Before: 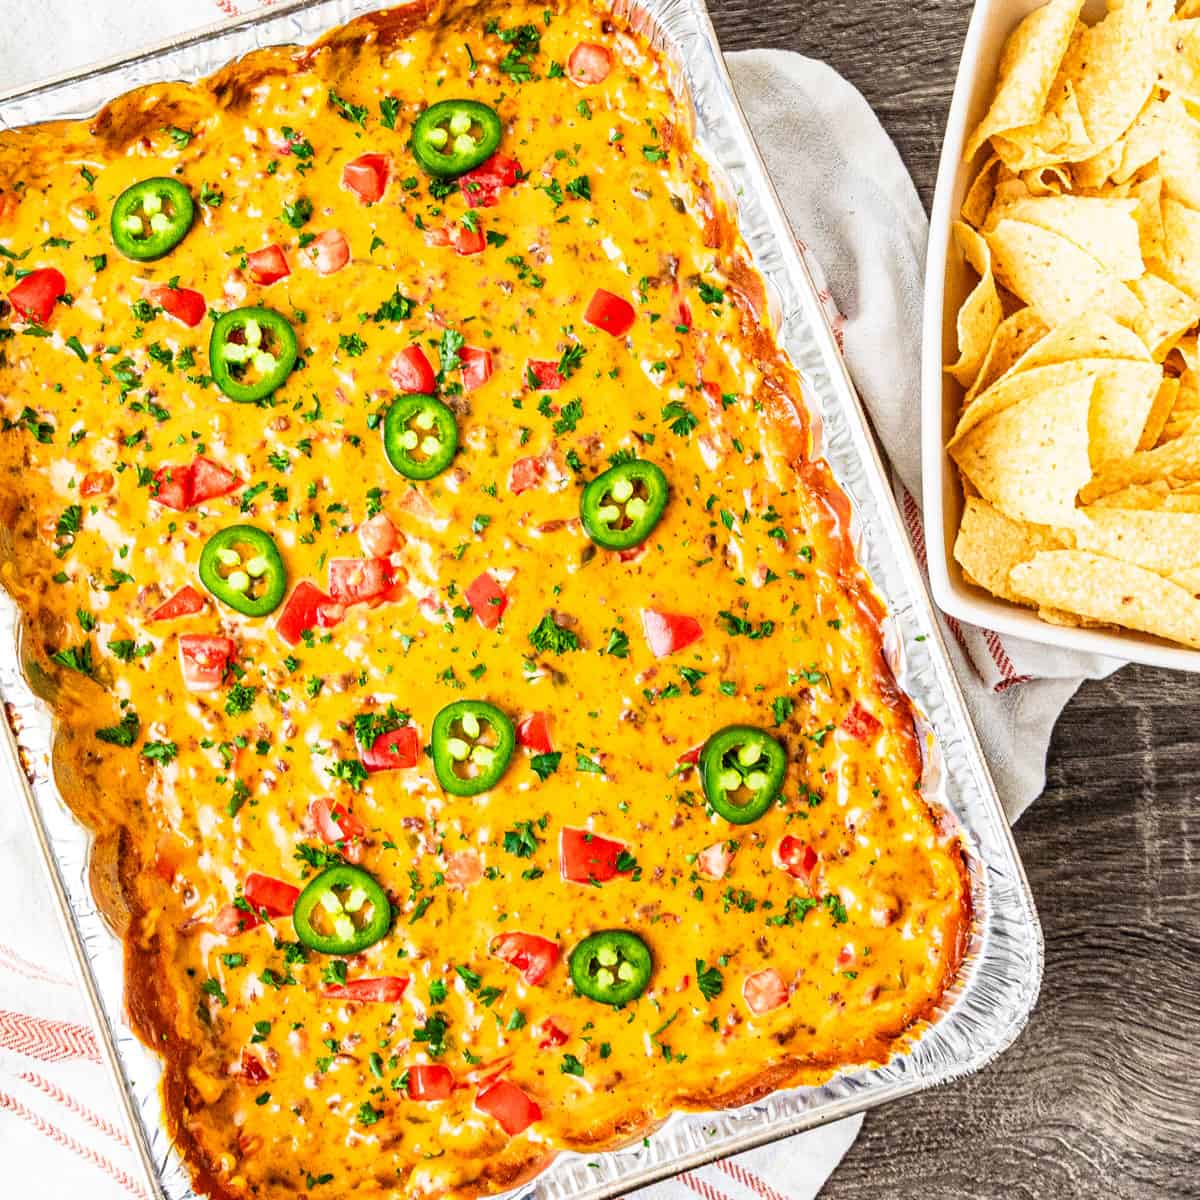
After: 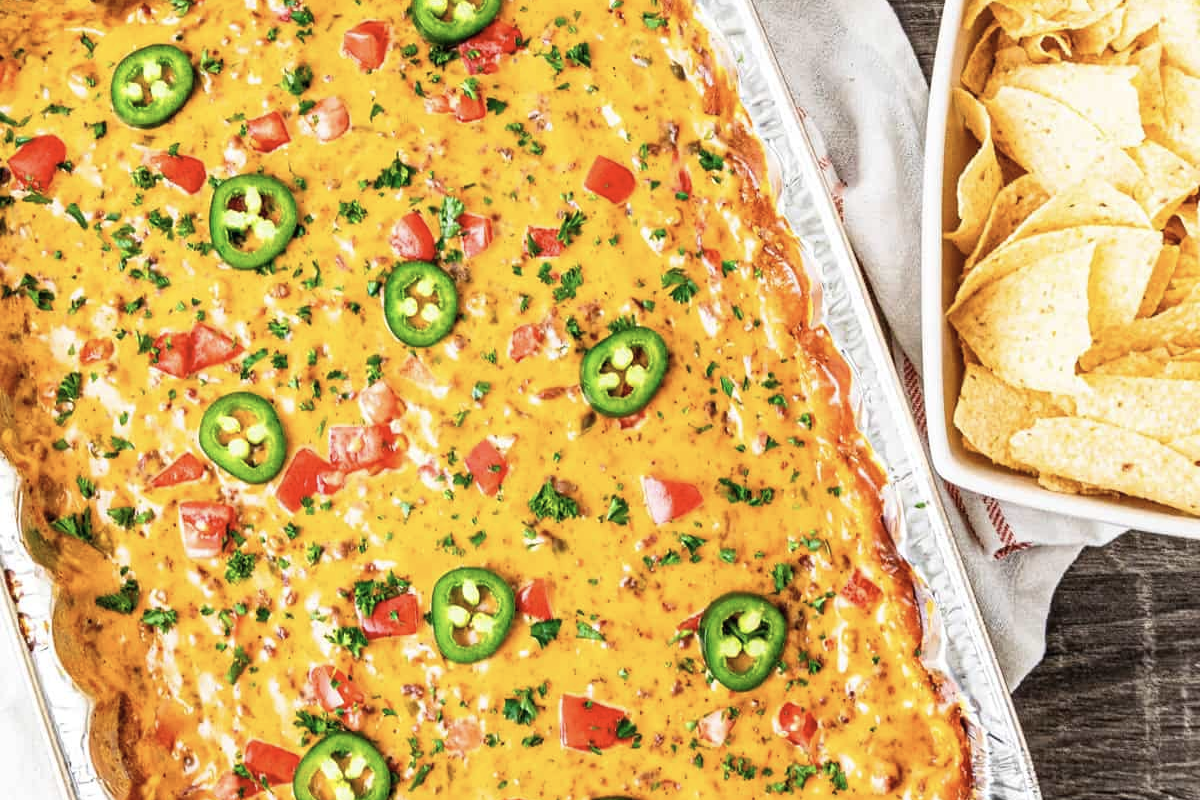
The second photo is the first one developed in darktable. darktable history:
color correction: saturation 0.8
crop: top 11.166%, bottom 22.168%
